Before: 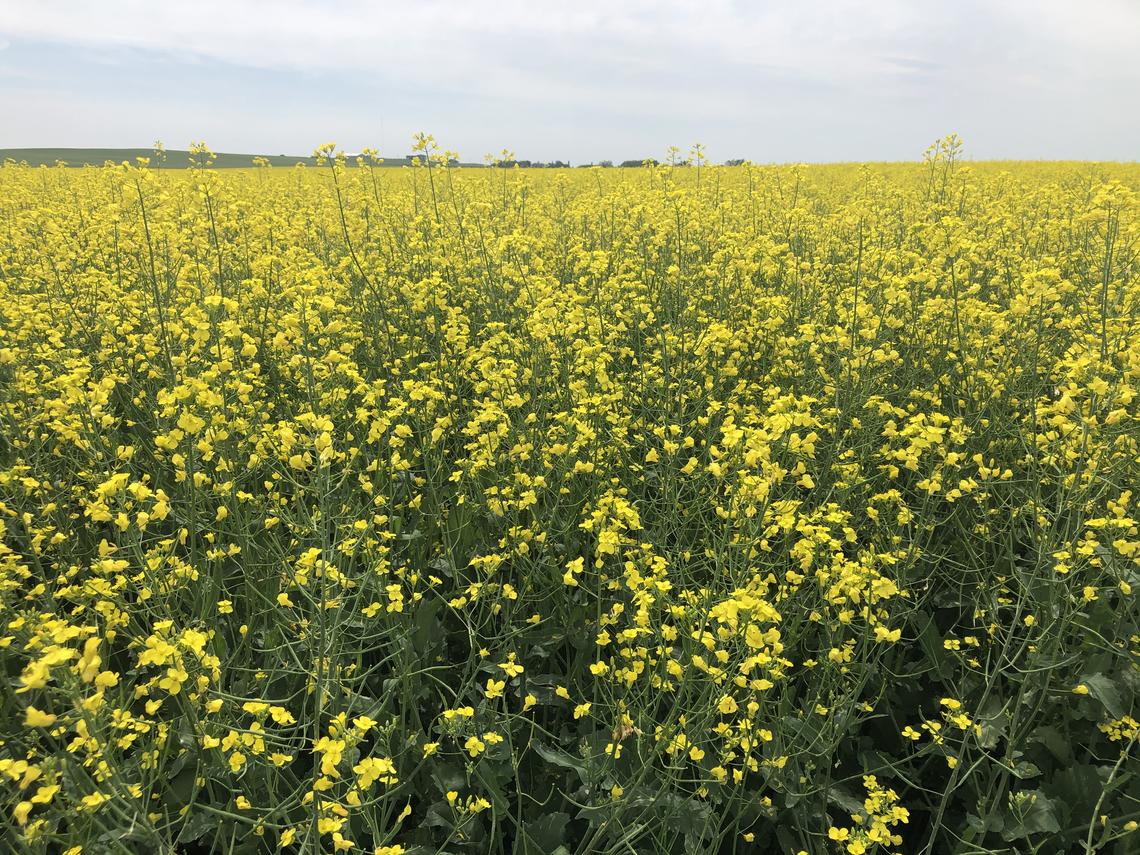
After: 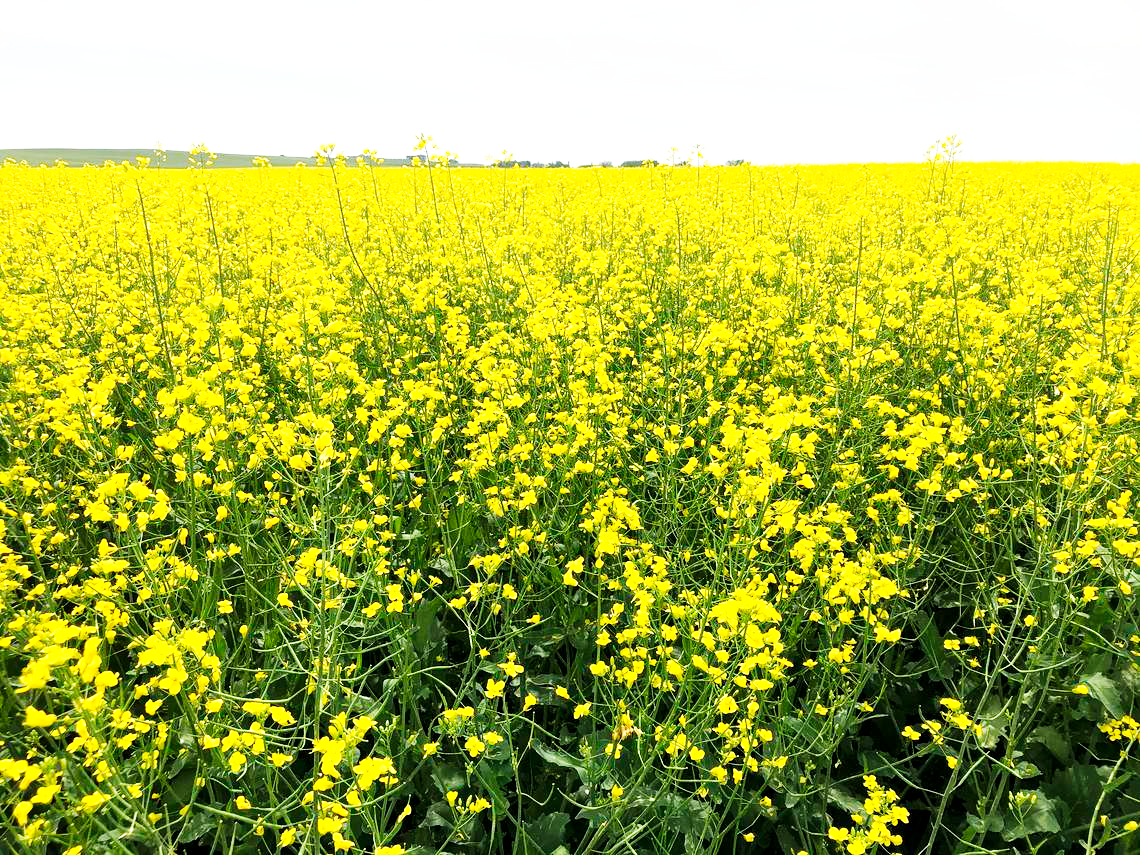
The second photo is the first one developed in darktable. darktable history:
local contrast: mode bilateral grid, contrast 20, coarseness 50, detail 140%, midtone range 0.2
base curve: curves: ch0 [(0, 0) (0.007, 0.004) (0.027, 0.03) (0.046, 0.07) (0.207, 0.54) (0.442, 0.872) (0.673, 0.972) (1, 1)], preserve colors none
color balance rgb: linear chroma grading › global chroma 3.45%, perceptual saturation grading › global saturation 11.24%, perceptual brilliance grading › global brilliance 3.04%, global vibrance 2.8%
